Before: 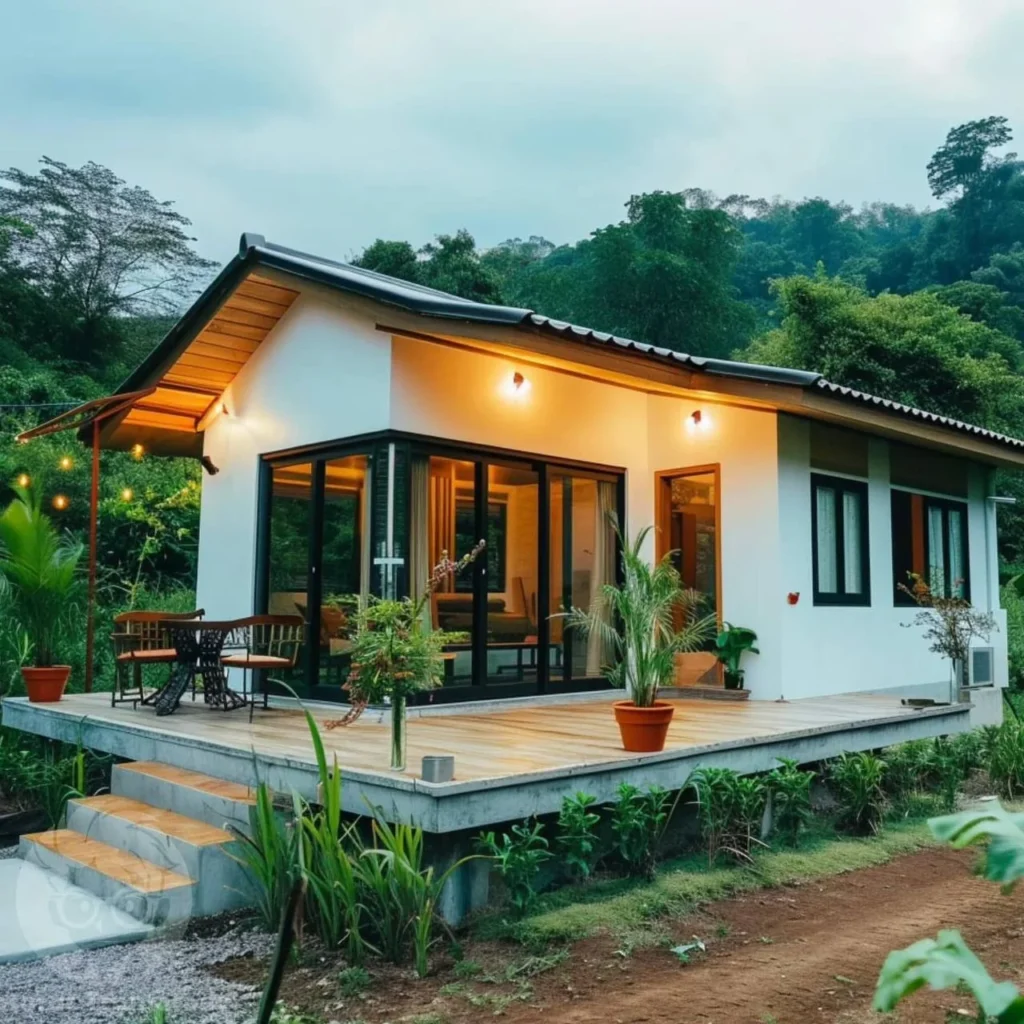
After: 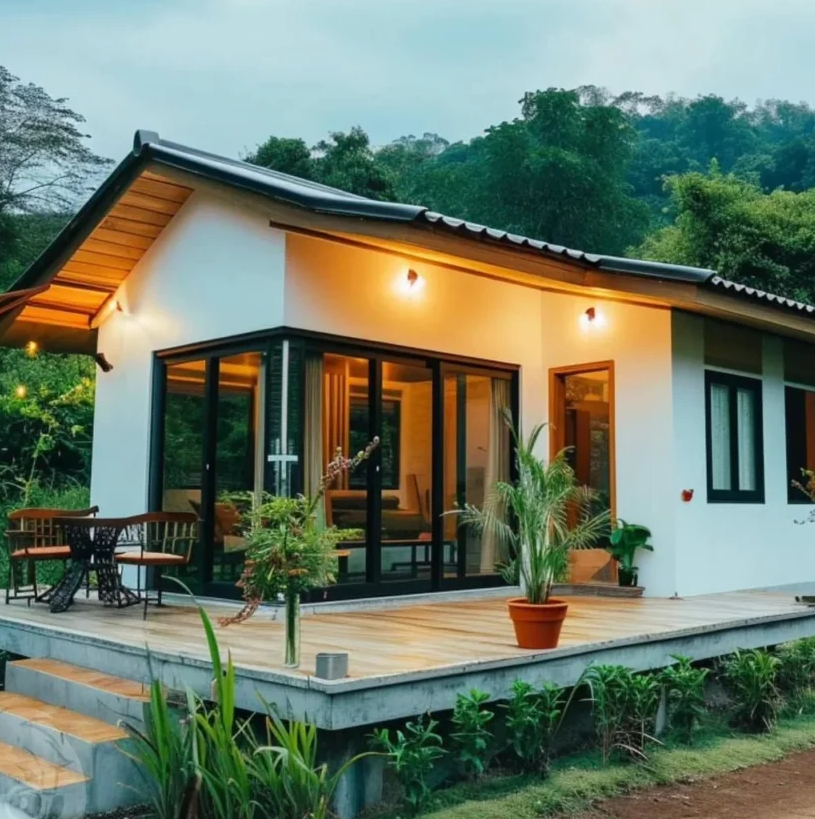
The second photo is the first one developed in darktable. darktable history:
crop and rotate: left 10.363%, top 10.074%, right 9.983%, bottom 9.897%
